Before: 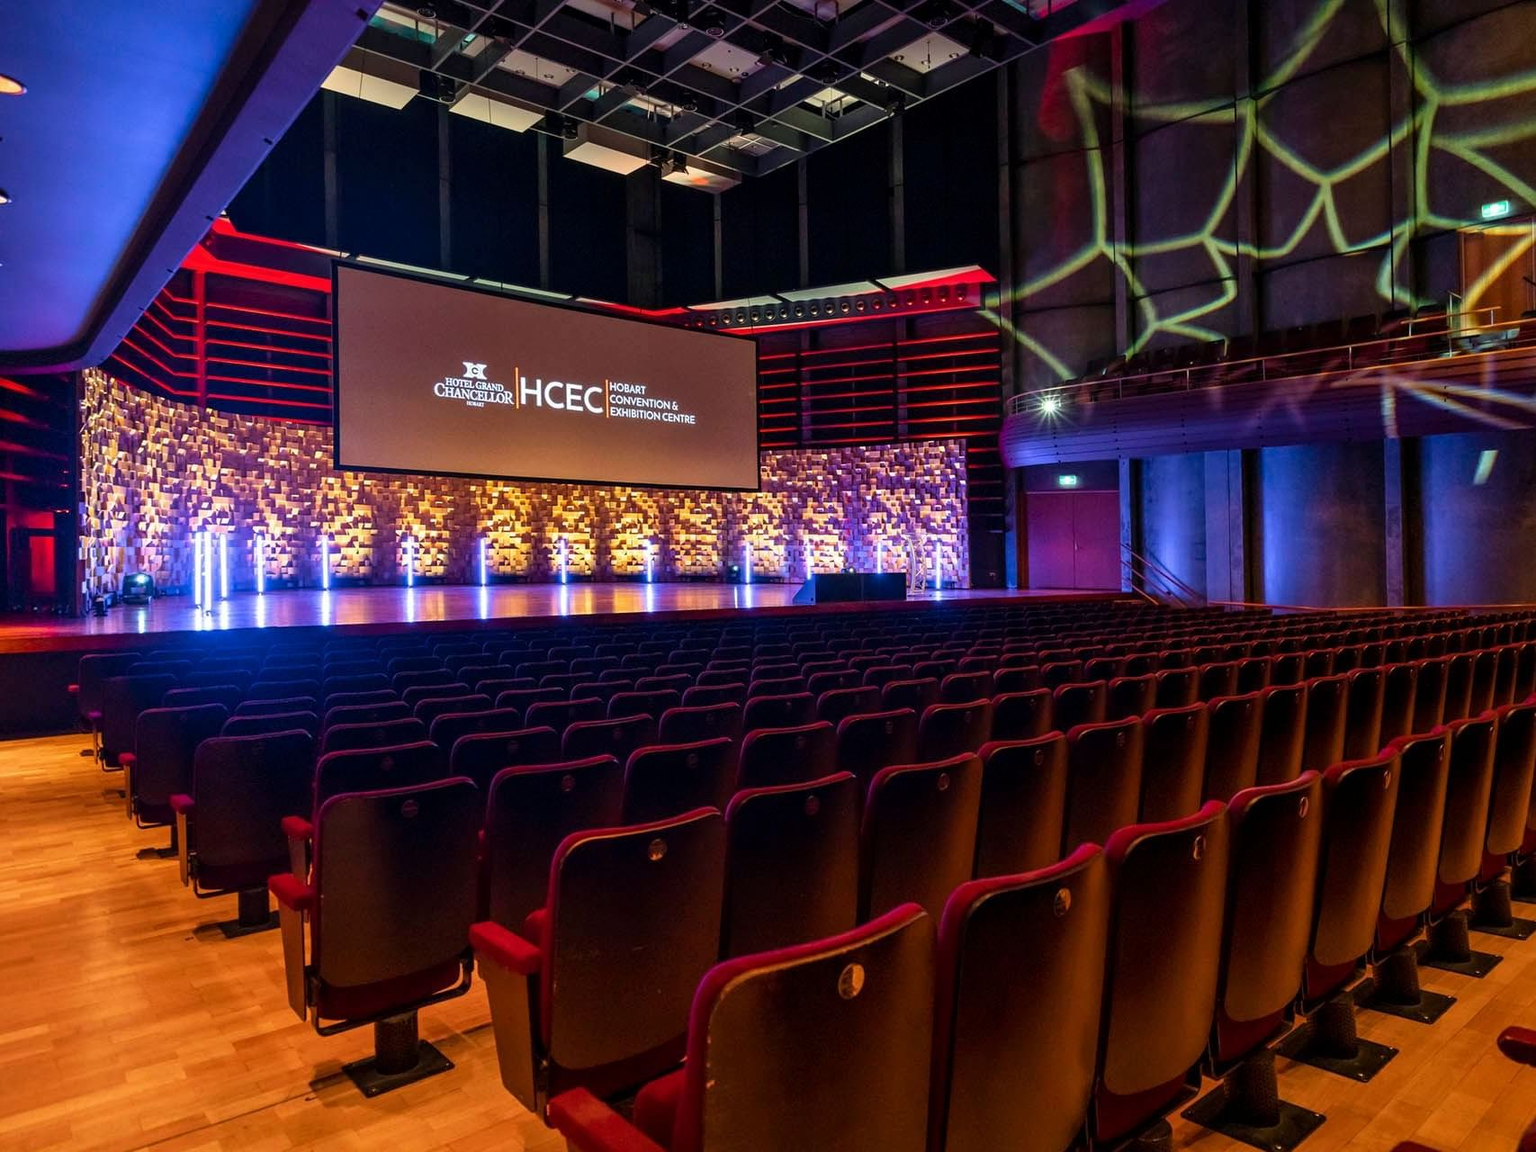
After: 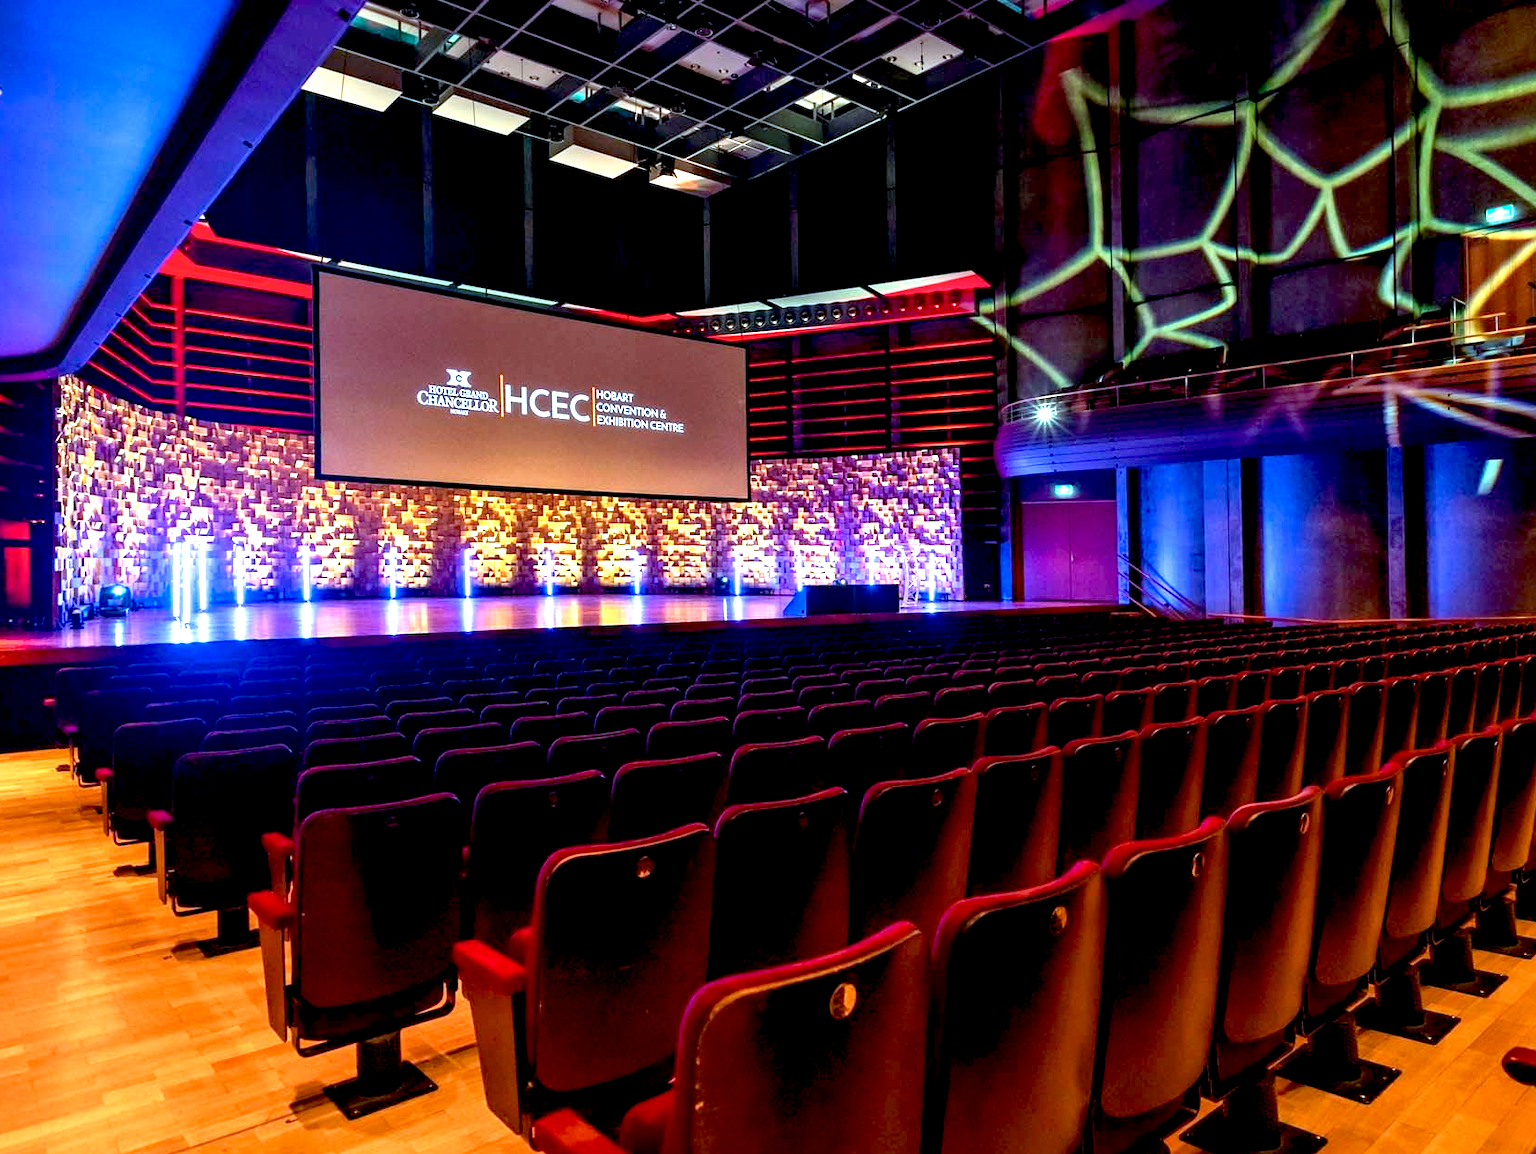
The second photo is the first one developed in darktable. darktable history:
exposure: black level correction 0.011, exposure 1.076 EV, compensate highlight preservation false
crop: left 1.665%, right 0.28%, bottom 1.696%
color calibration: illuminant Planckian (black body), x 0.378, y 0.375, temperature 4056.69 K
